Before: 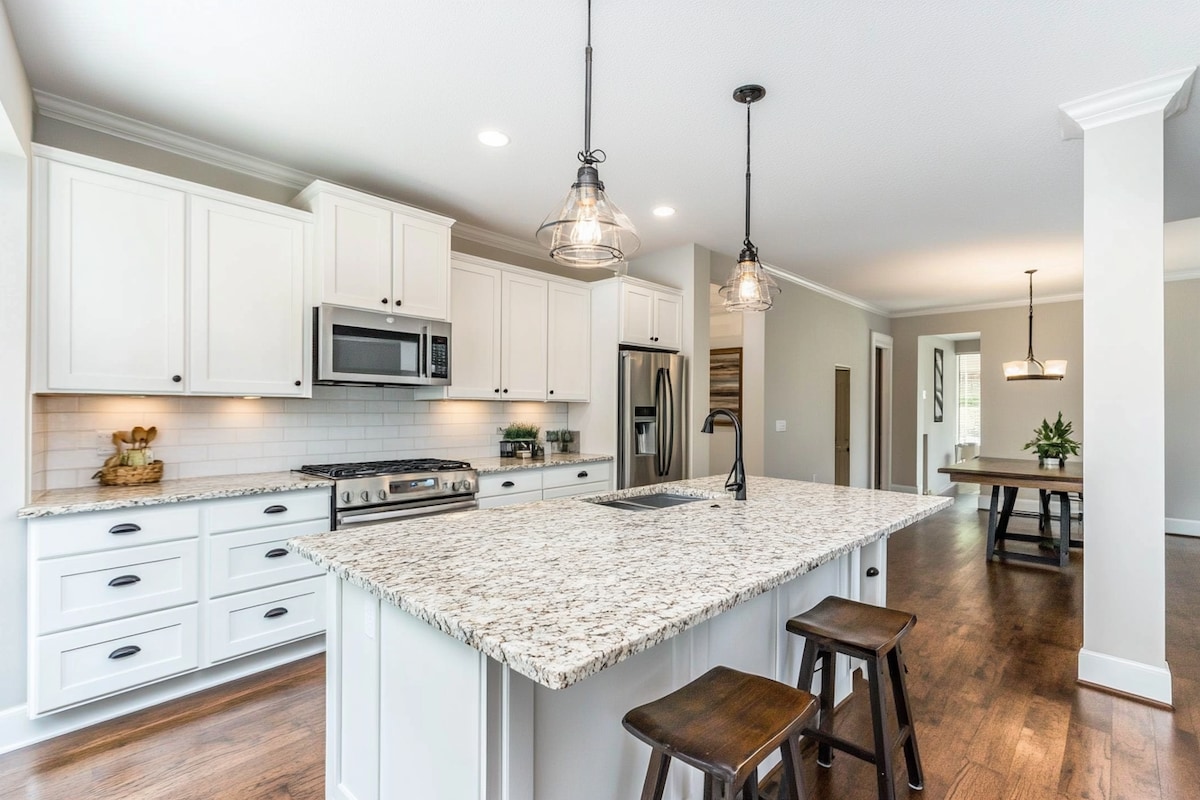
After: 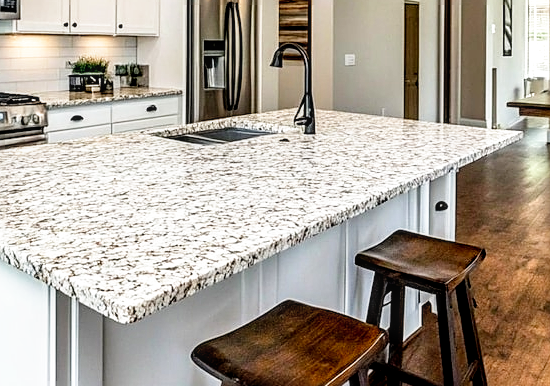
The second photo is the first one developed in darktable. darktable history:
sharpen: on, module defaults
filmic rgb: black relative exposure -5.5 EV, white relative exposure 2.5 EV, threshold 3 EV, target black luminance 0%, hardness 4.51, latitude 67.35%, contrast 1.453, shadows ↔ highlights balance -3.52%, preserve chrominance no, color science v4 (2020), contrast in shadows soft, enable highlight reconstruction true
crop: left 35.976%, top 45.819%, right 18.162%, bottom 5.807%
local contrast: on, module defaults
